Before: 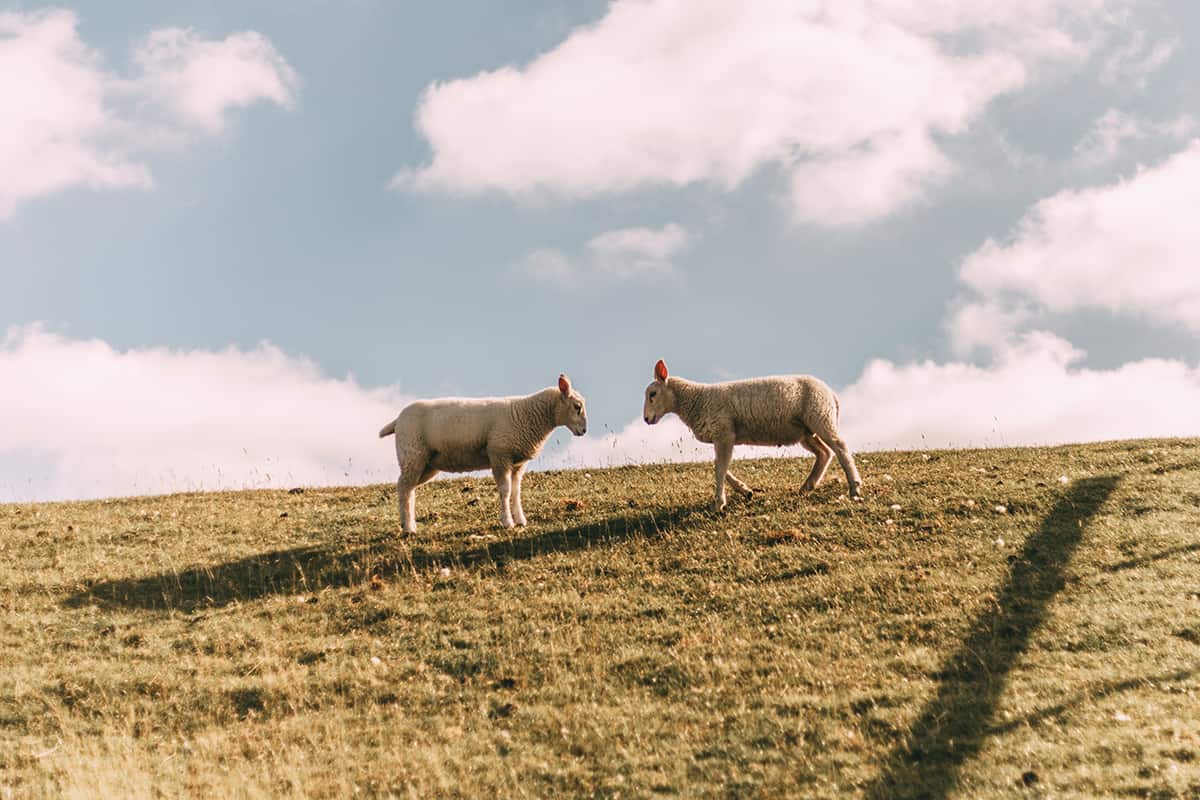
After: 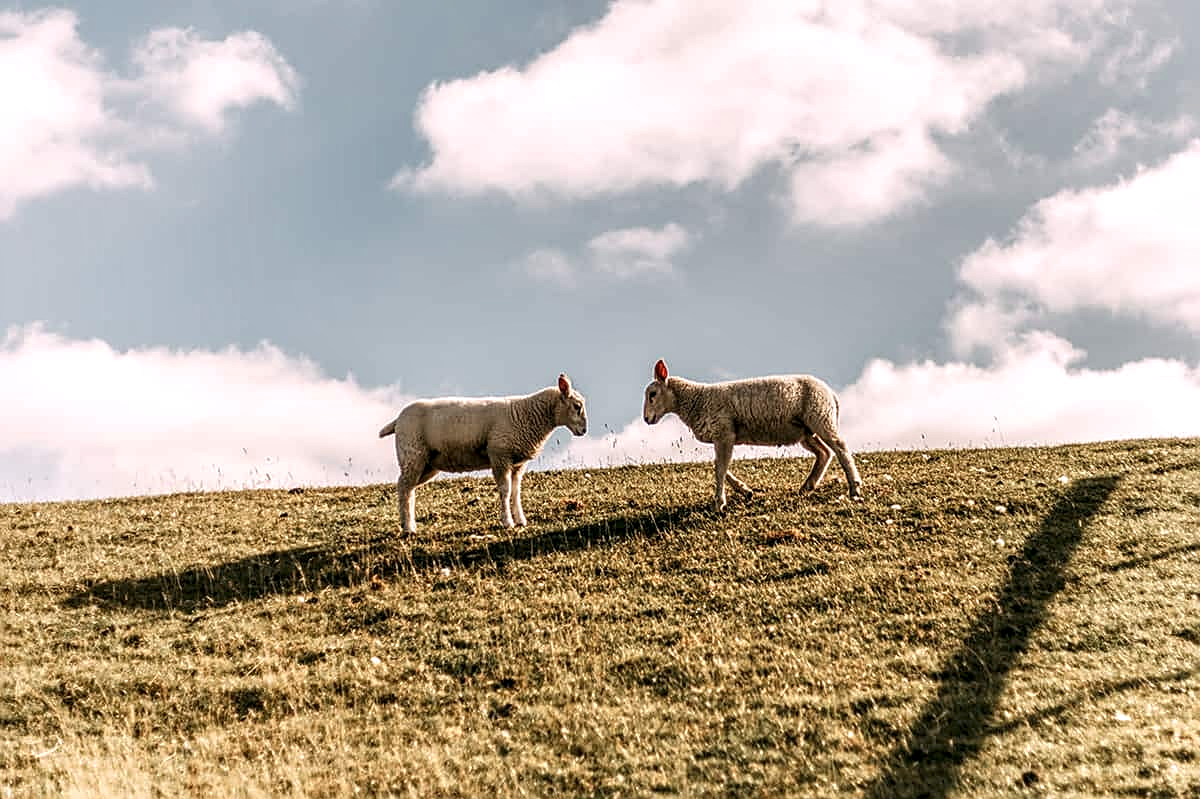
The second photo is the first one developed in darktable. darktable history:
crop: bottom 0.071%
local contrast: highlights 60%, shadows 60%, detail 160%
sharpen: on, module defaults
